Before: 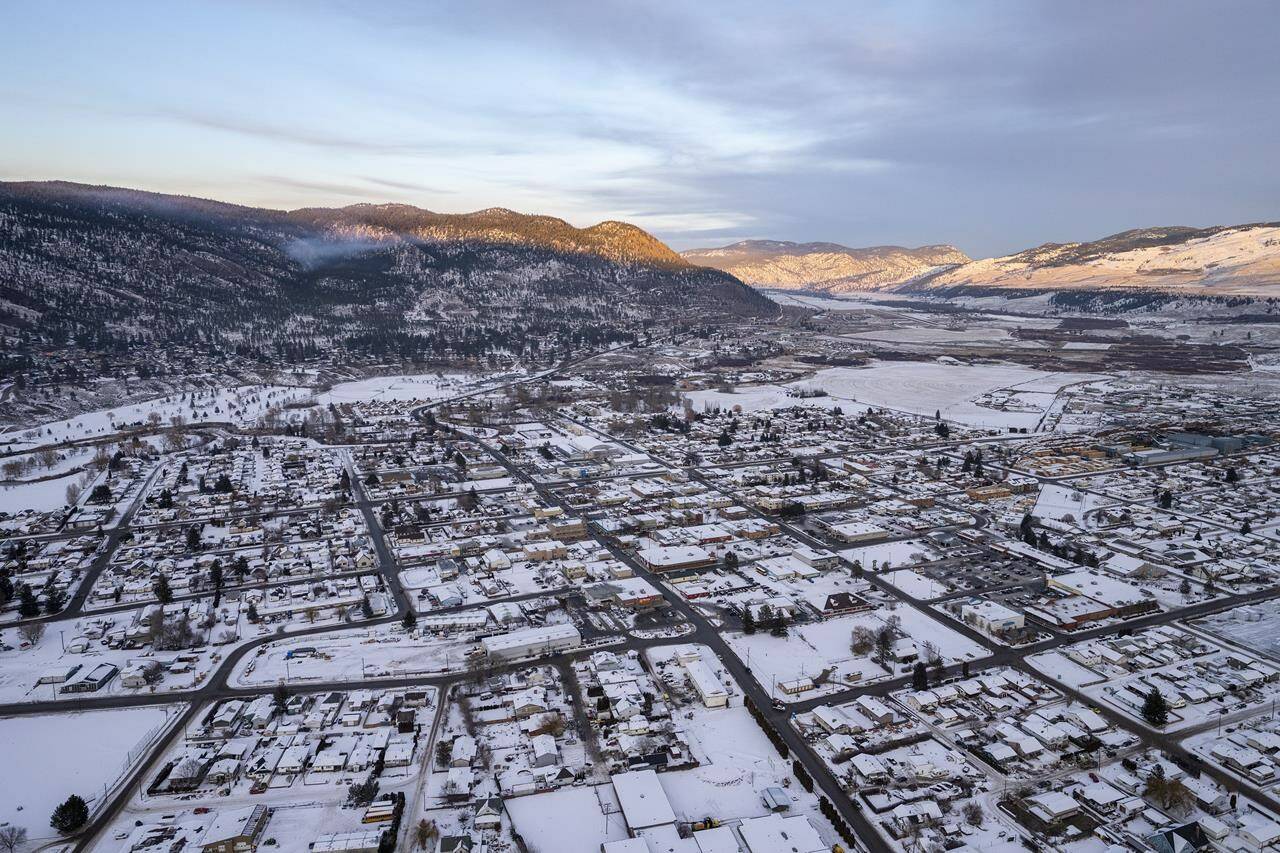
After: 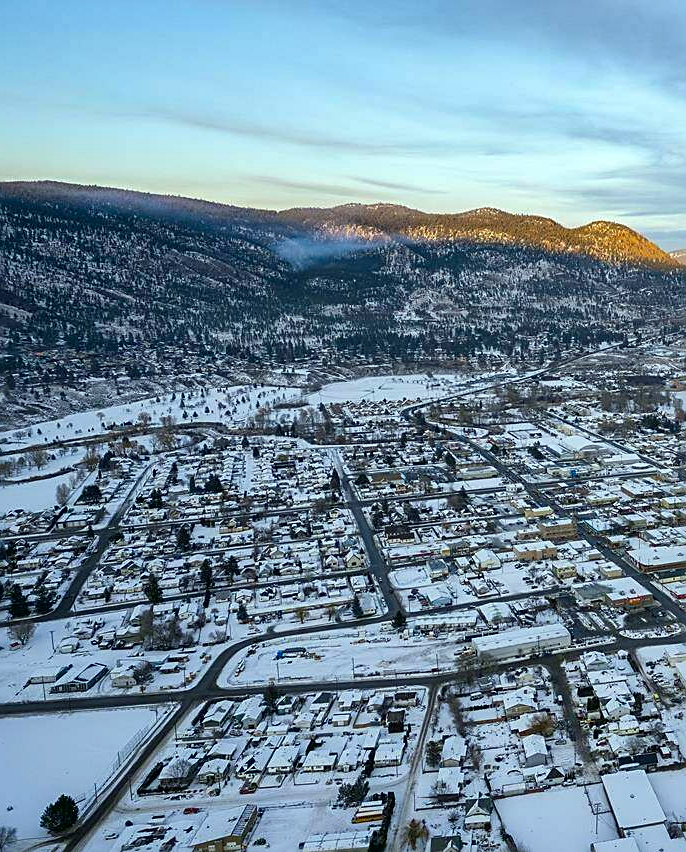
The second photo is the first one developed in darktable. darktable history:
crop: left 0.808%, right 45.574%, bottom 0.079%
local contrast: mode bilateral grid, contrast 21, coarseness 51, detail 128%, midtone range 0.2
sharpen: on, module defaults
color correction: highlights a* -7.39, highlights b* 1.34, shadows a* -3.57, saturation 1.39
shadows and highlights: shadows 32.06, highlights -32.76, soften with gaussian
